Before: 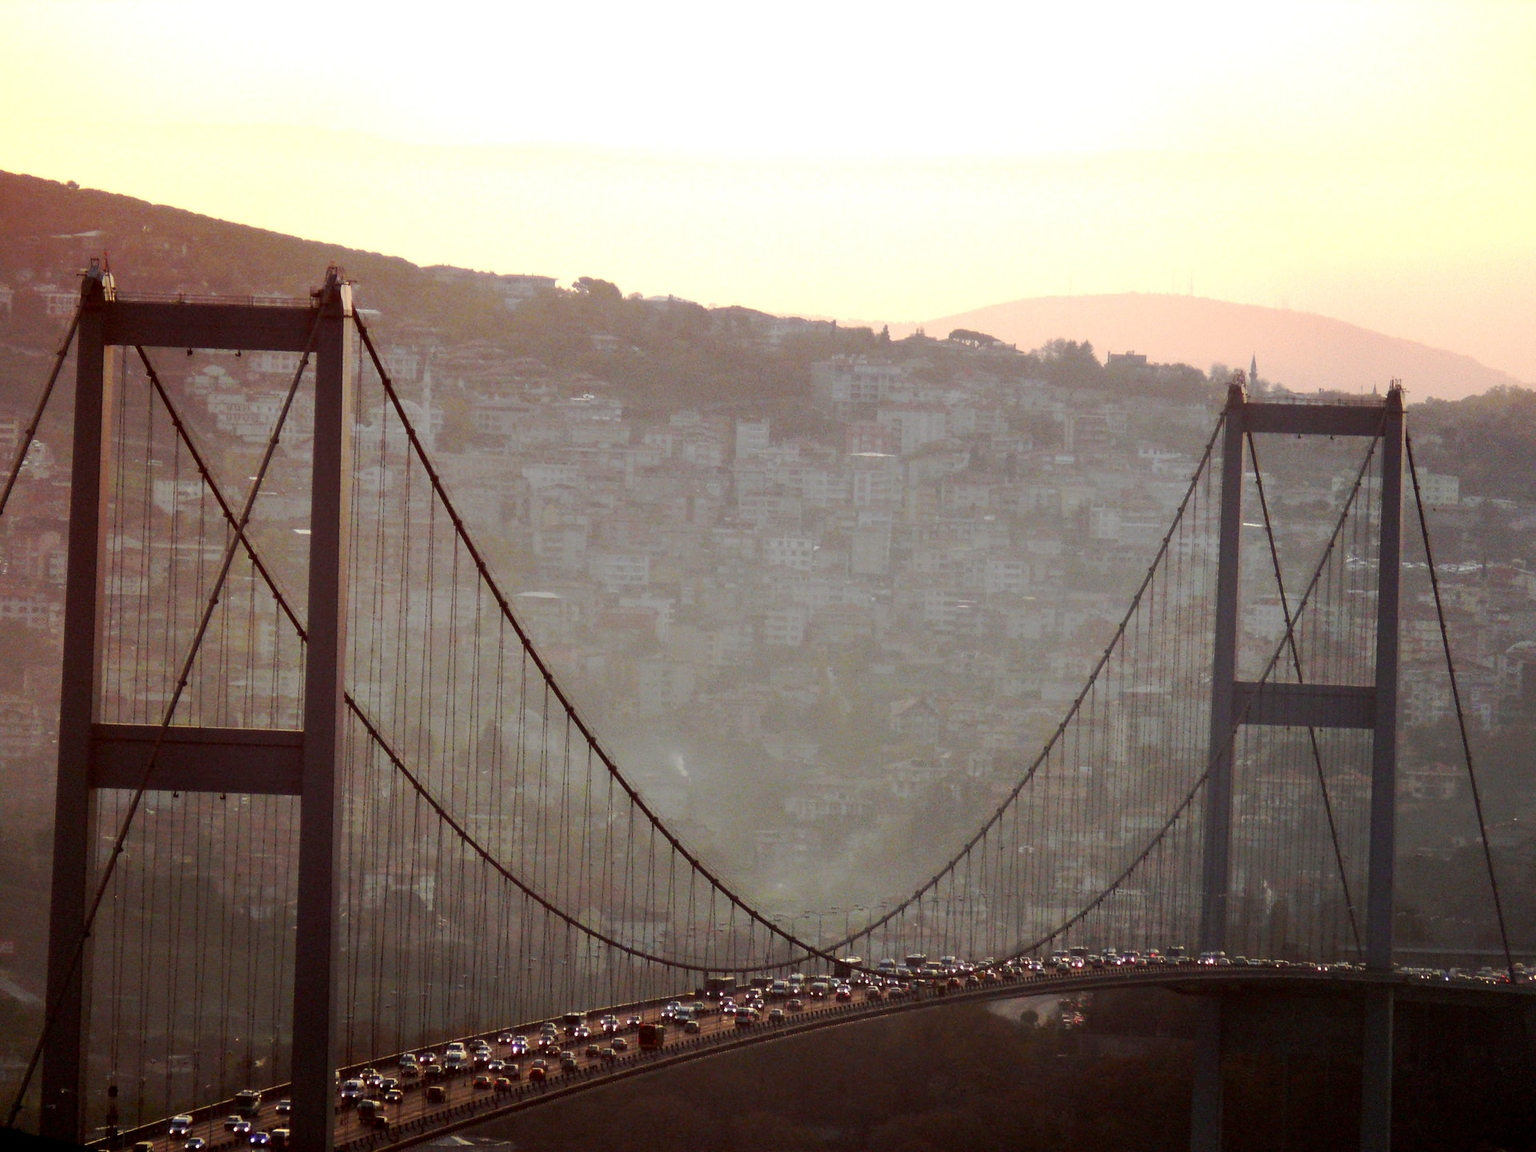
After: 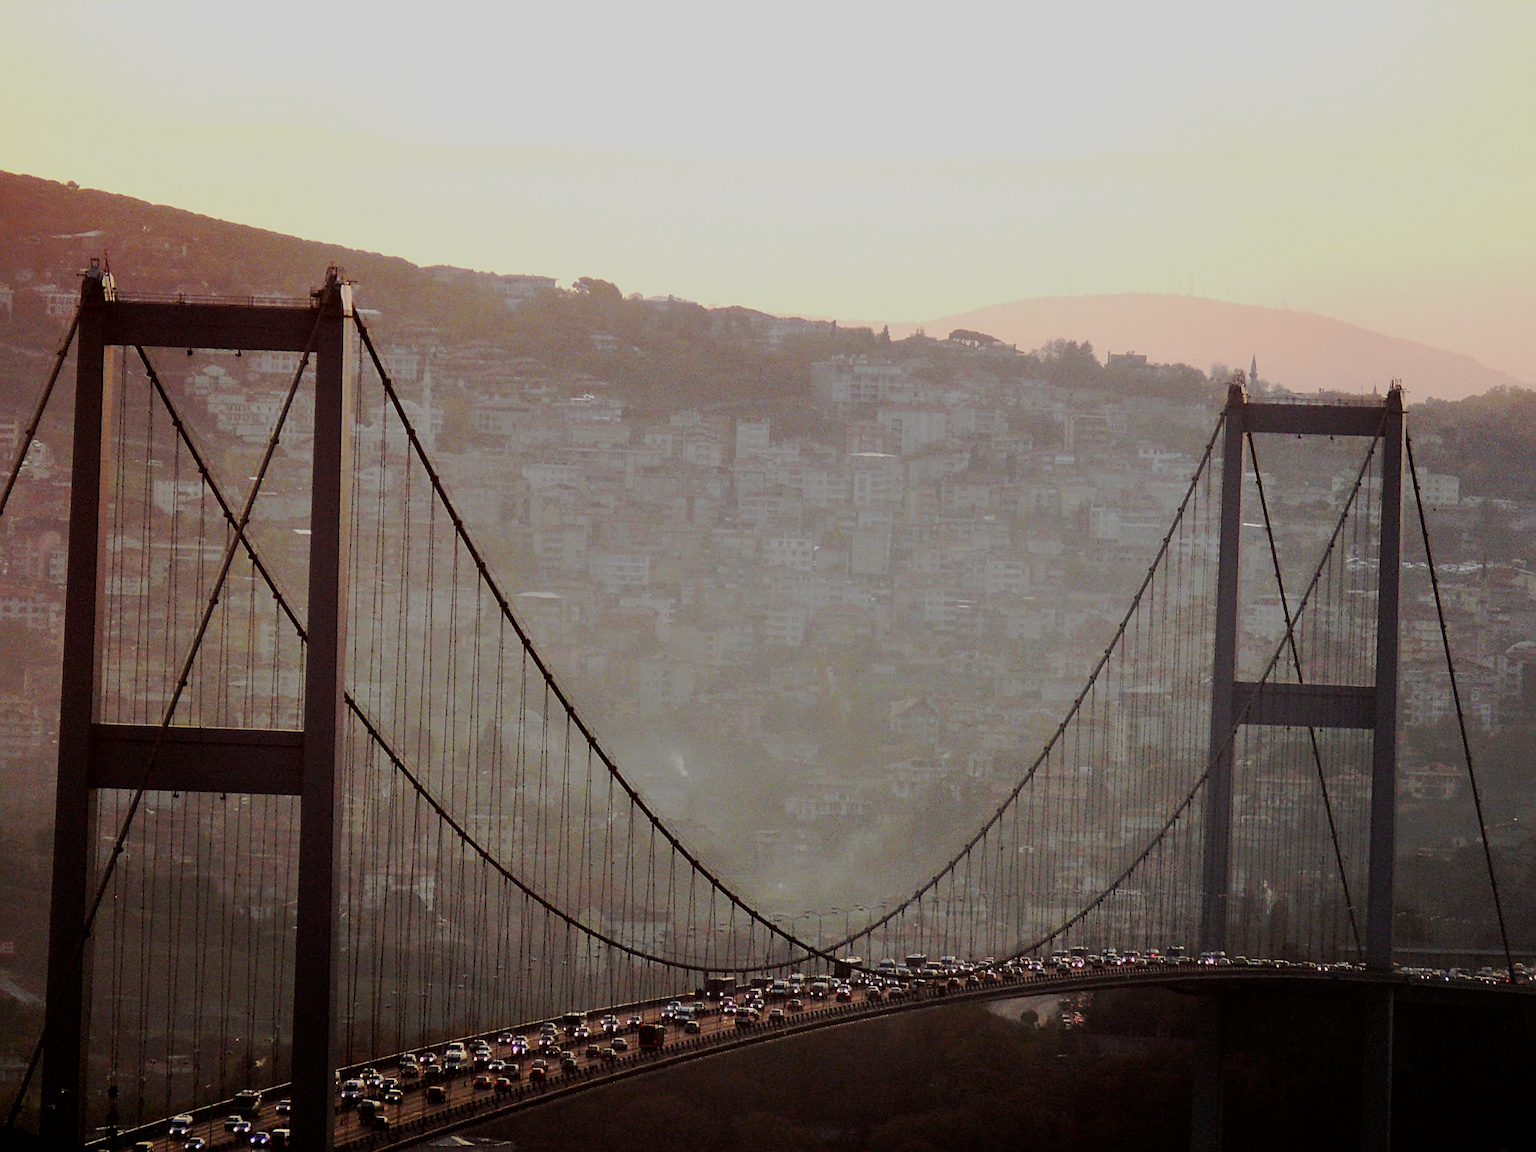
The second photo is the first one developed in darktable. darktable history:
exposure: exposure -0.151 EV, compensate highlight preservation false
sharpen: on, module defaults
filmic rgb: black relative exposure -8.34 EV, white relative exposure 4.67 EV, hardness 3.82
